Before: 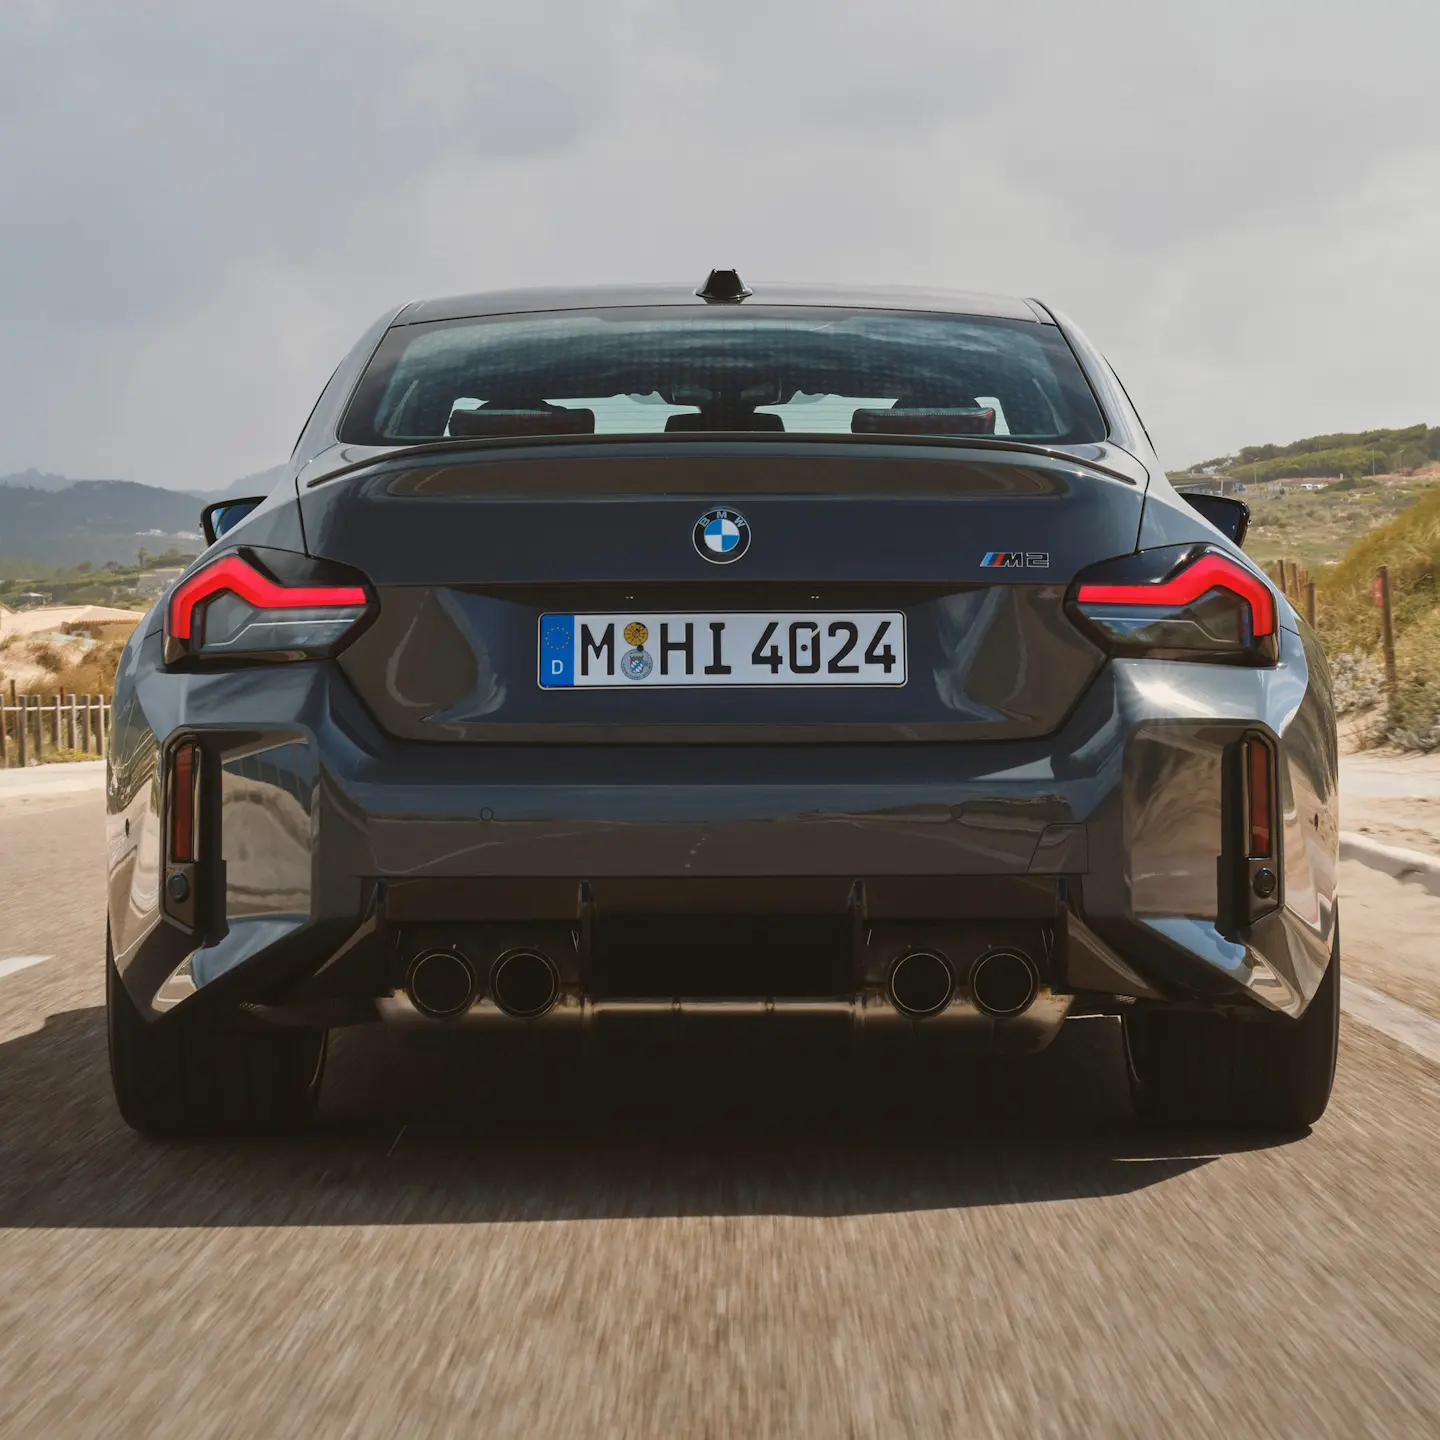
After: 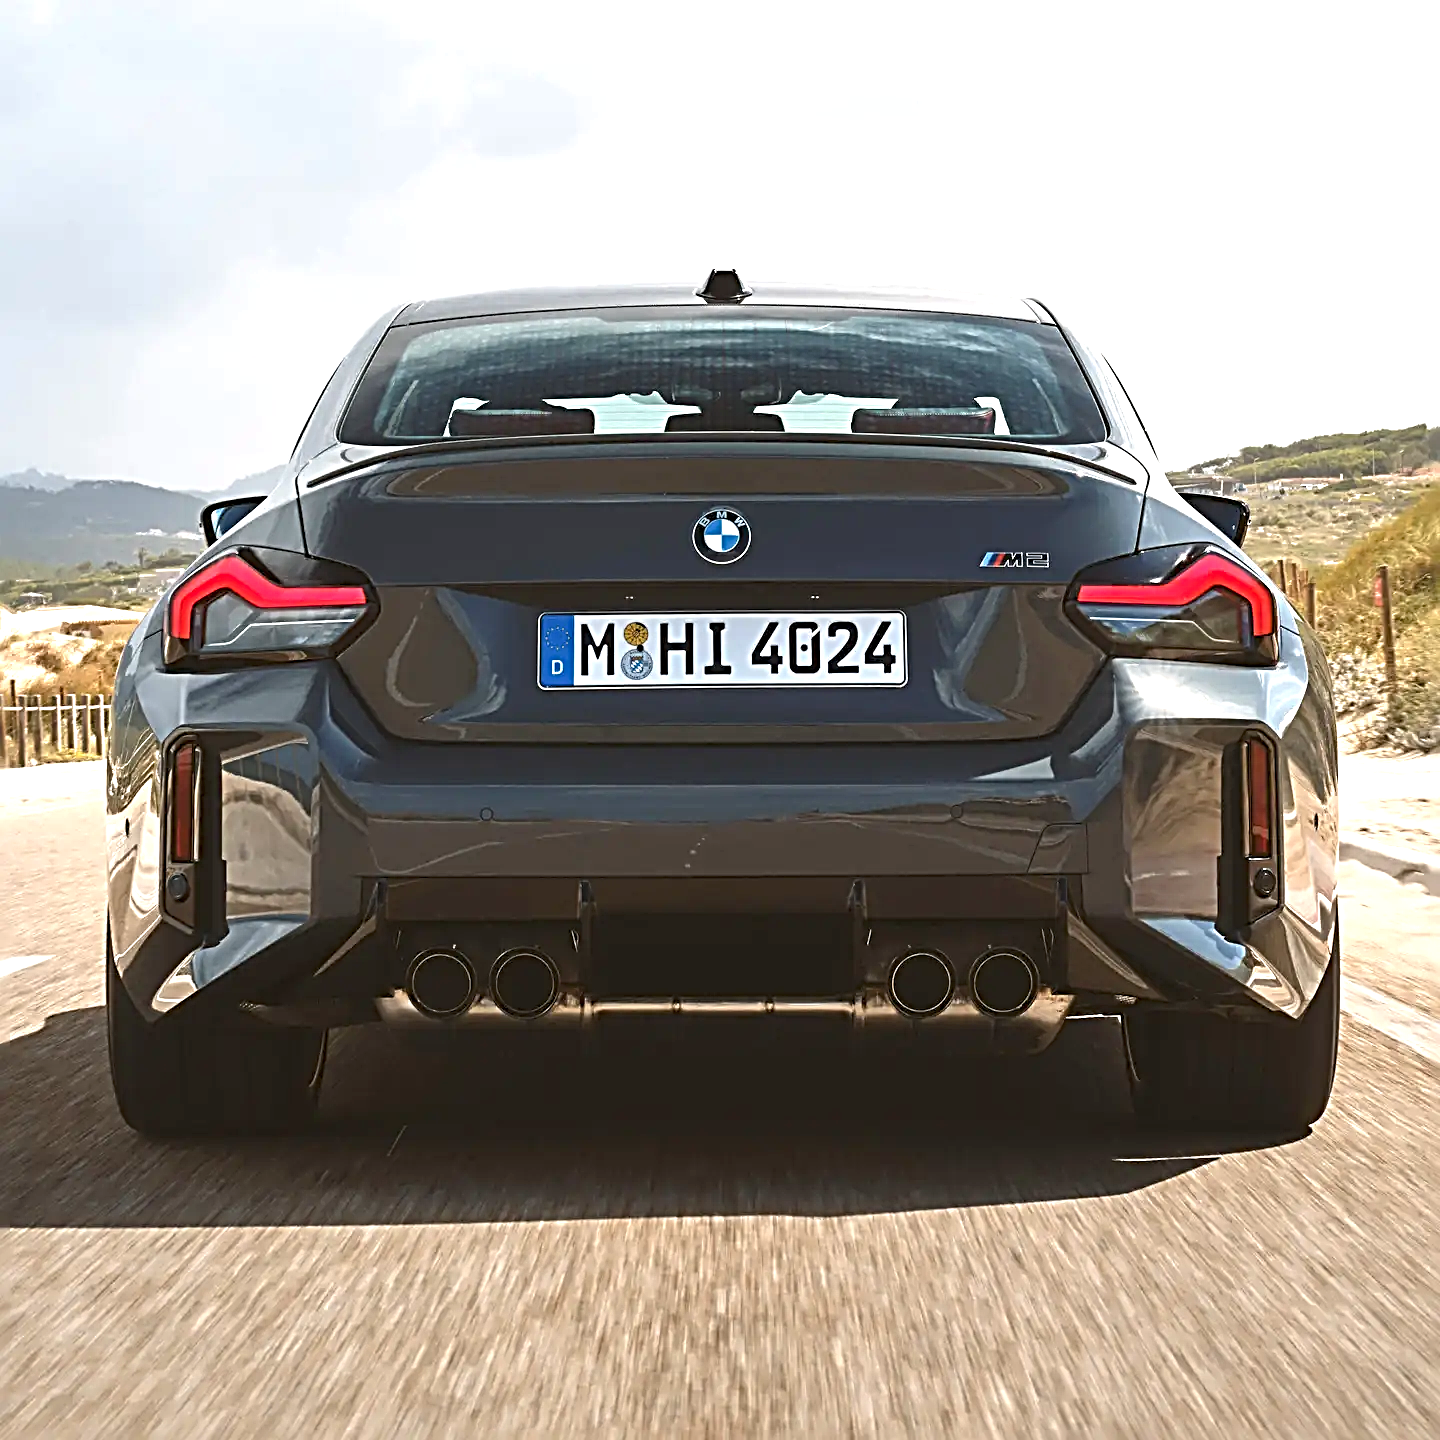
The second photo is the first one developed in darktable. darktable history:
sharpen: radius 3.742, amount 0.944
color balance rgb: linear chroma grading › shadows -2.592%, linear chroma grading › highlights -14.993%, linear chroma grading › global chroma -9.393%, linear chroma grading › mid-tones -9.952%, perceptual saturation grading › global saturation 19.288%, perceptual brilliance grading › global brilliance 30.662%, global vibrance 2.616%
